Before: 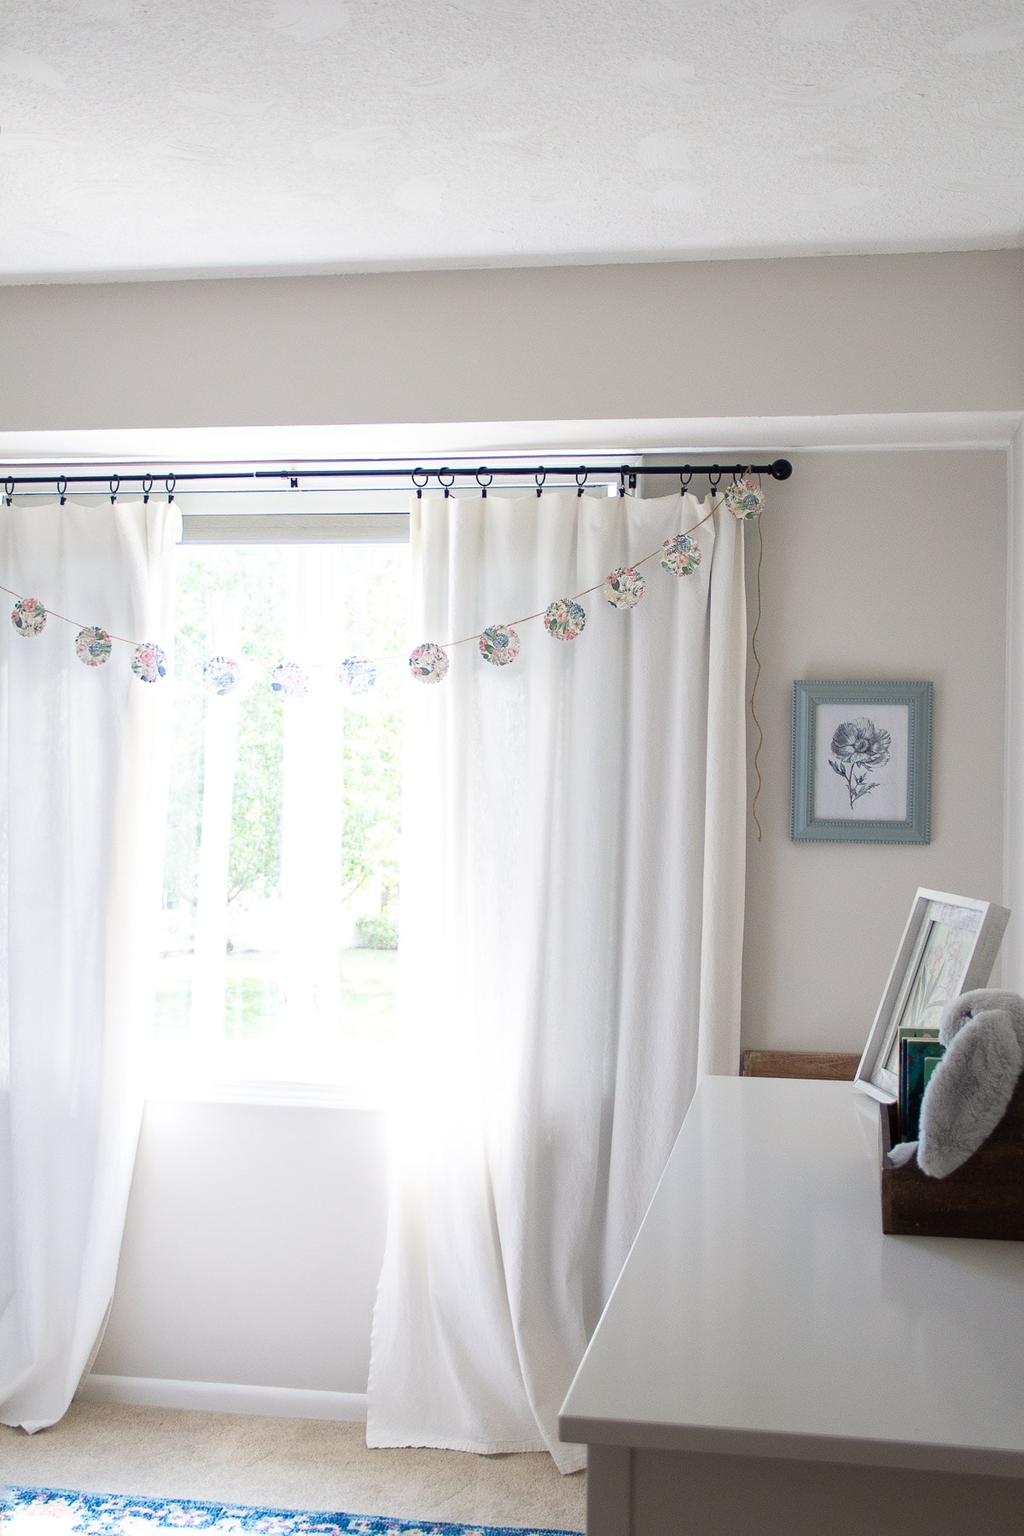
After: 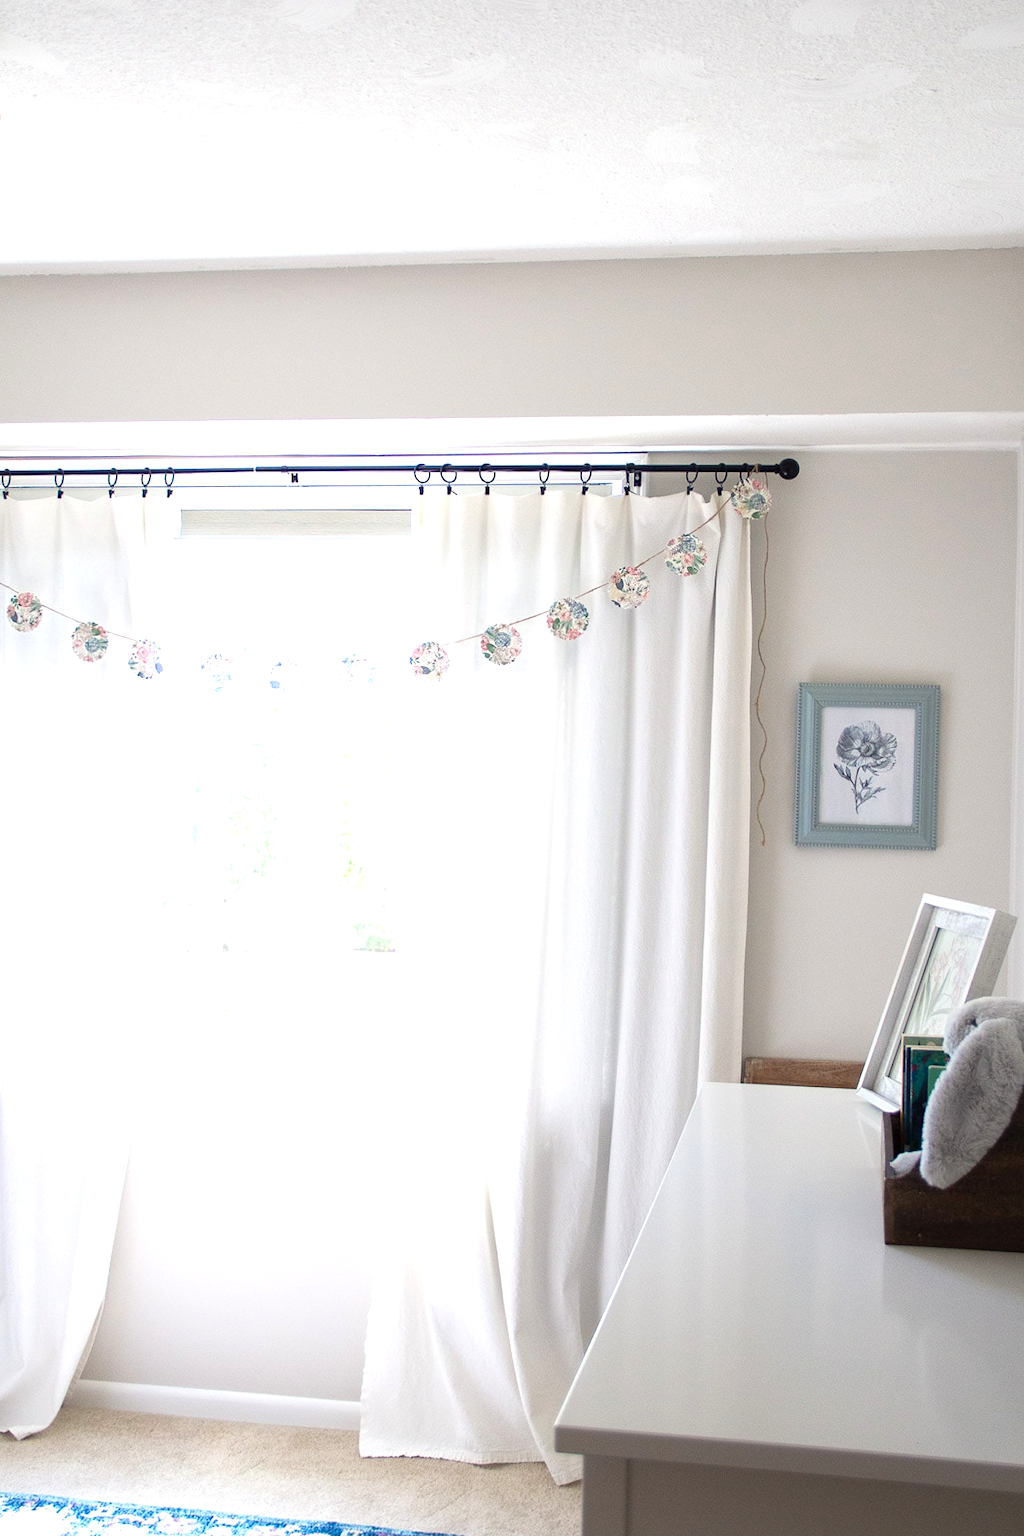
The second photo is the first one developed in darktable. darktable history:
tone equalizer: on, module defaults
exposure: exposure 0.493 EV, compensate highlight preservation false
crop and rotate: angle -0.5°
